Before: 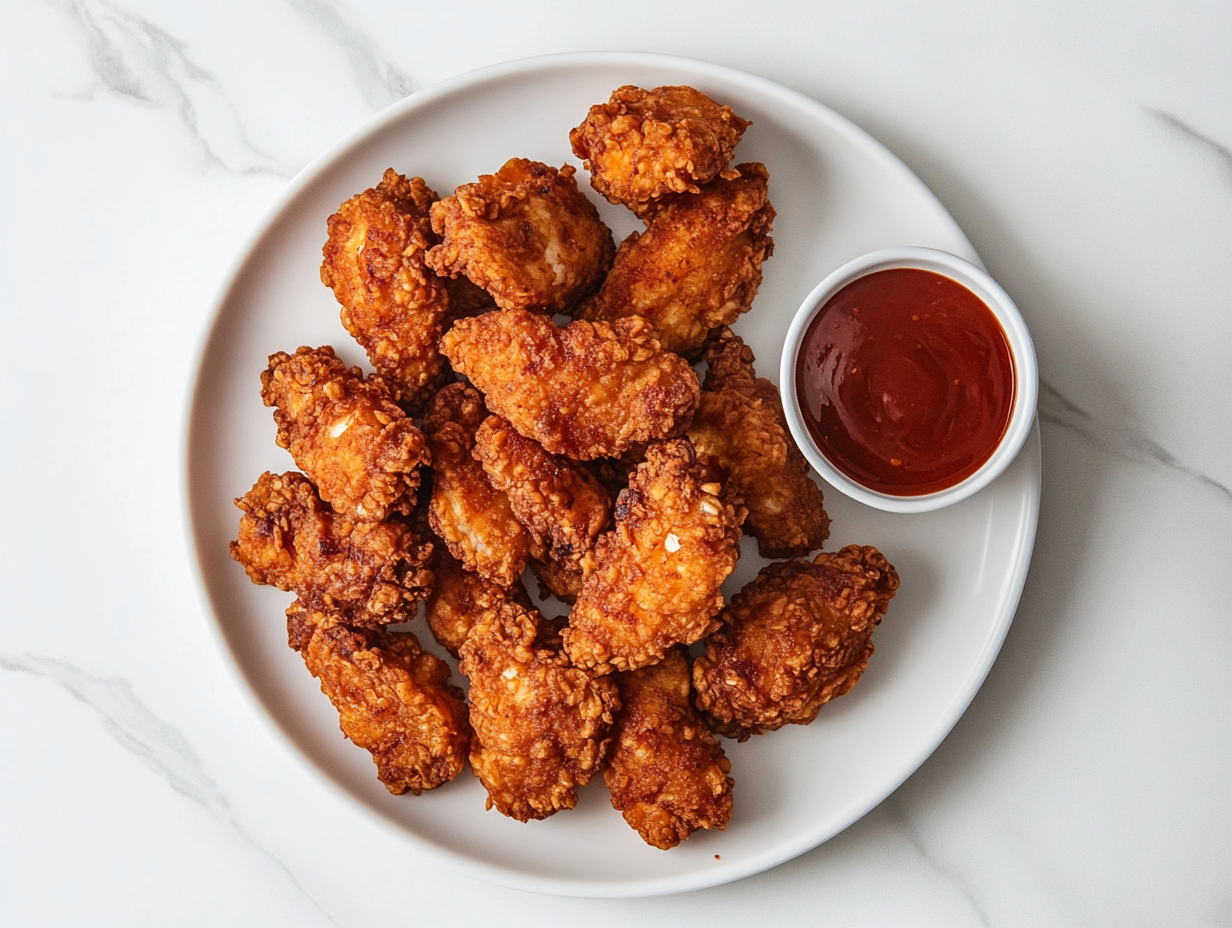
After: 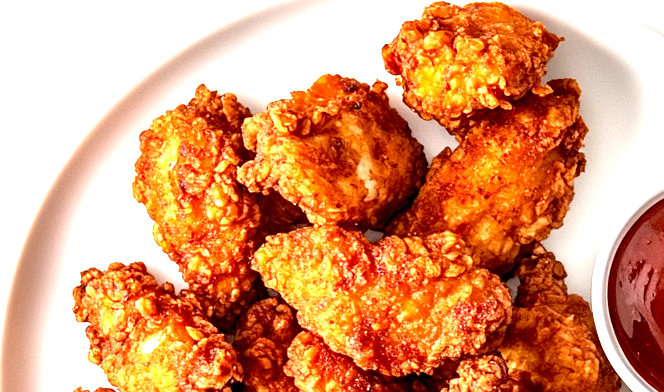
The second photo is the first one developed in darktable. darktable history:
crop: left 15.306%, top 9.065%, right 30.789%, bottom 48.638%
exposure: black level correction 0.009, exposure 1.425 EV, compensate highlight preservation false
